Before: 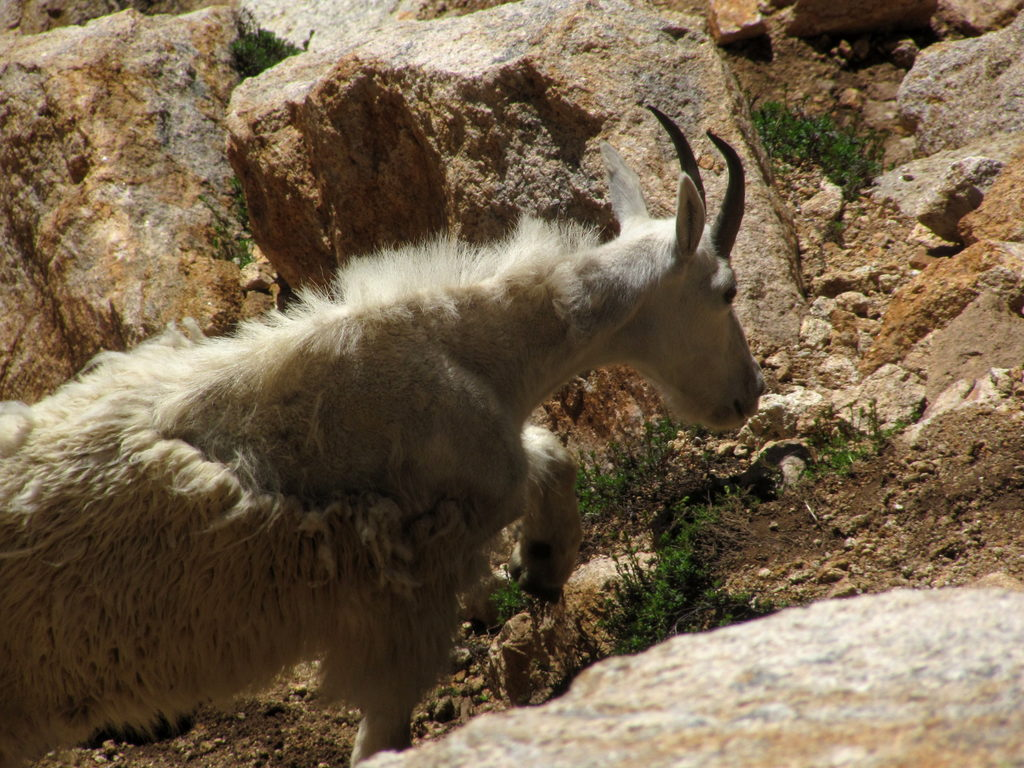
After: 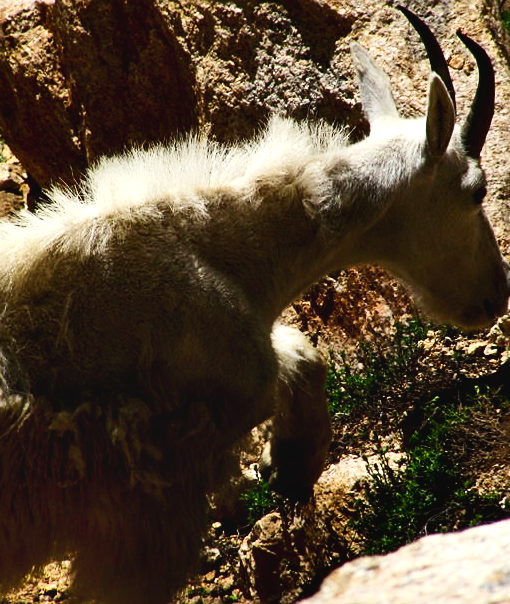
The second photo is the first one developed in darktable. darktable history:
tone equalizer: -8 EV -0.43 EV, -7 EV -0.378 EV, -6 EV -0.313 EV, -5 EV -0.24 EV, -3 EV 0.203 EV, -2 EV 0.328 EV, -1 EV 0.389 EV, +0 EV 0.396 EV
exposure: black level correction 0.005, exposure 0.001 EV, compensate highlight preservation false
contrast equalizer: y [[0.518, 0.517, 0.501, 0.5, 0.5, 0.5], [0.5 ×6], [0.5 ×6], [0 ×6], [0 ×6]]
sharpen: on, module defaults
crop and rotate: angle 0.013°, left 24.419%, top 13.085%, right 25.75%, bottom 8.17%
tone curve: curves: ch0 [(0, 0.028) (0.138, 0.156) (0.468, 0.516) (0.754, 0.823) (1, 1)], preserve colors none
shadows and highlights: soften with gaussian
contrast brightness saturation: contrast 0.2, brightness -0.108, saturation 0.1
